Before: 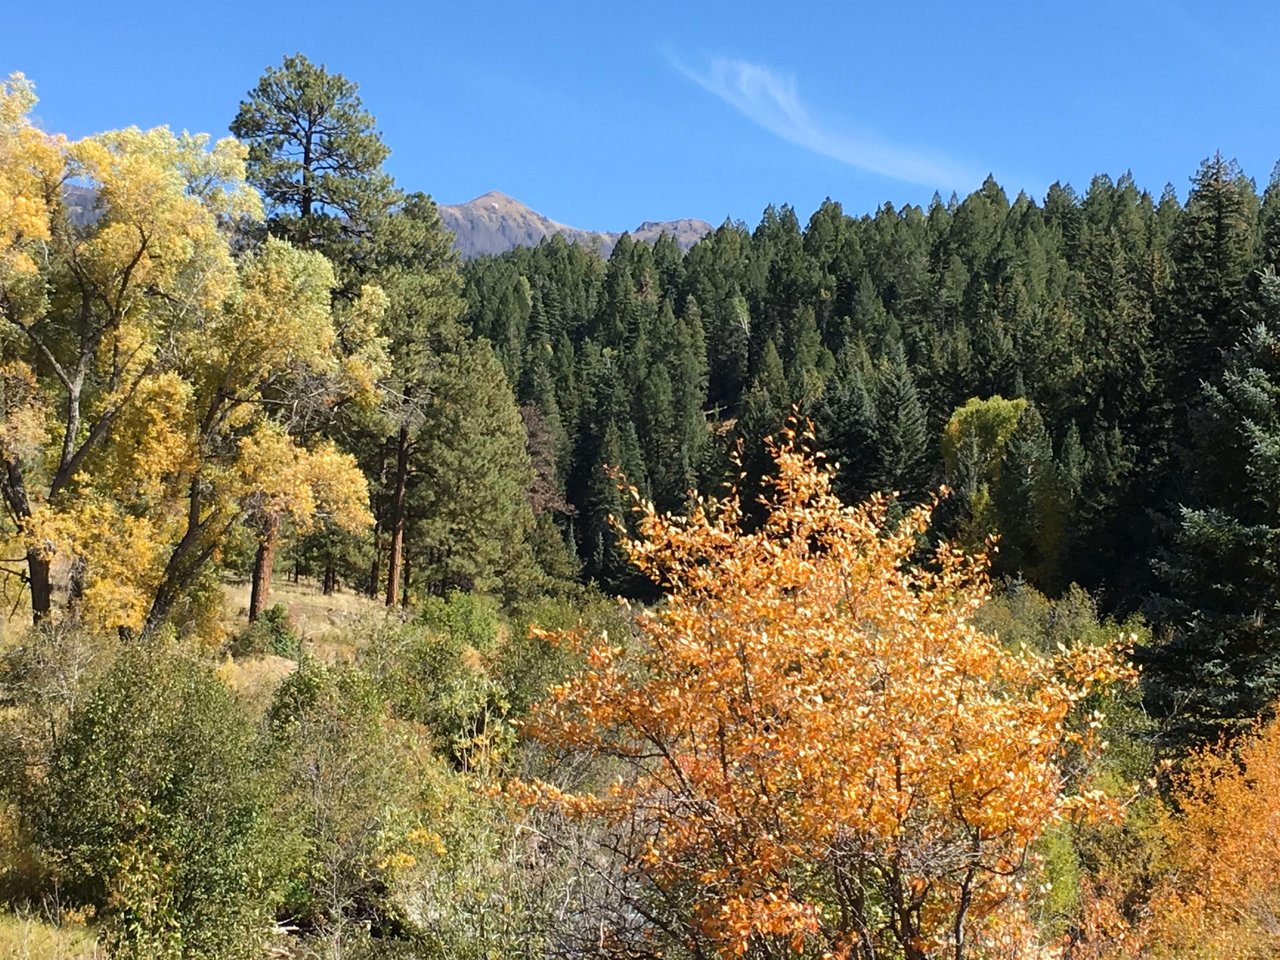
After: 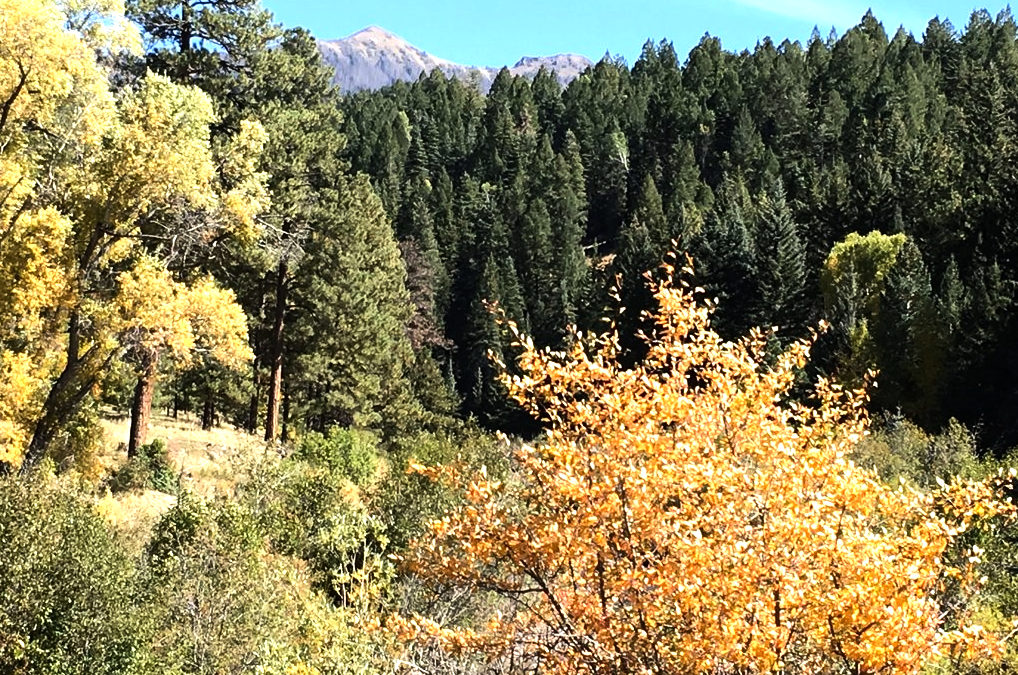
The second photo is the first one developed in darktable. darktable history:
tone equalizer: -8 EV -1.09 EV, -7 EV -1 EV, -6 EV -0.892 EV, -5 EV -0.581 EV, -3 EV 0.594 EV, -2 EV 0.875 EV, -1 EV 0.987 EV, +0 EV 1.08 EV, edges refinement/feathering 500, mask exposure compensation -1.57 EV, preserve details no
crop: left 9.49%, top 17.282%, right 10.956%, bottom 12.332%
